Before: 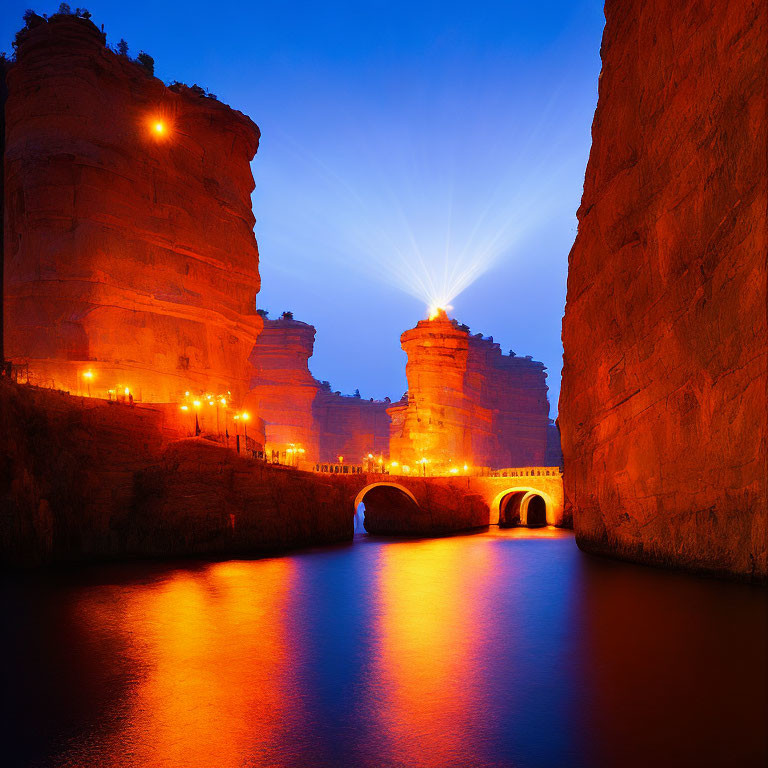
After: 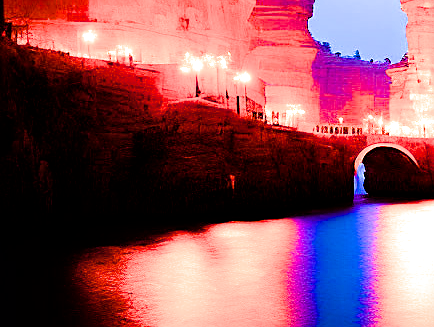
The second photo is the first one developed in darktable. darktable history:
sharpen: on, module defaults
color balance rgb: power › luminance -8.009%, power › chroma 1.36%, power › hue 330.48°, highlights gain › luminance 6.167%, highlights gain › chroma 1.228%, highlights gain › hue 87.03°, perceptual saturation grading › global saturation 20.354%, perceptual saturation grading › highlights -19.704%, perceptual saturation grading › shadows 29.92%, perceptual brilliance grading › global brilliance 11.425%, global vibrance 59.28%
crop: top 44.152%, right 43.371%, bottom 13.235%
tone equalizer: -8 EV -0.753 EV, -7 EV -0.706 EV, -6 EV -0.625 EV, -5 EV -0.374 EV, -3 EV 0.4 EV, -2 EV 0.6 EV, -1 EV 0.674 EV, +0 EV 0.747 EV, edges refinement/feathering 500, mask exposure compensation -1.57 EV, preserve details no
filmic rgb: black relative exposure -7.65 EV, white relative exposure 4.56 EV, hardness 3.61, iterations of high-quality reconstruction 0
exposure: black level correction 0.001, exposure 1.129 EV, compensate highlight preservation false
local contrast: mode bilateral grid, contrast 21, coarseness 50, detail 120%, midtone range 0.2
